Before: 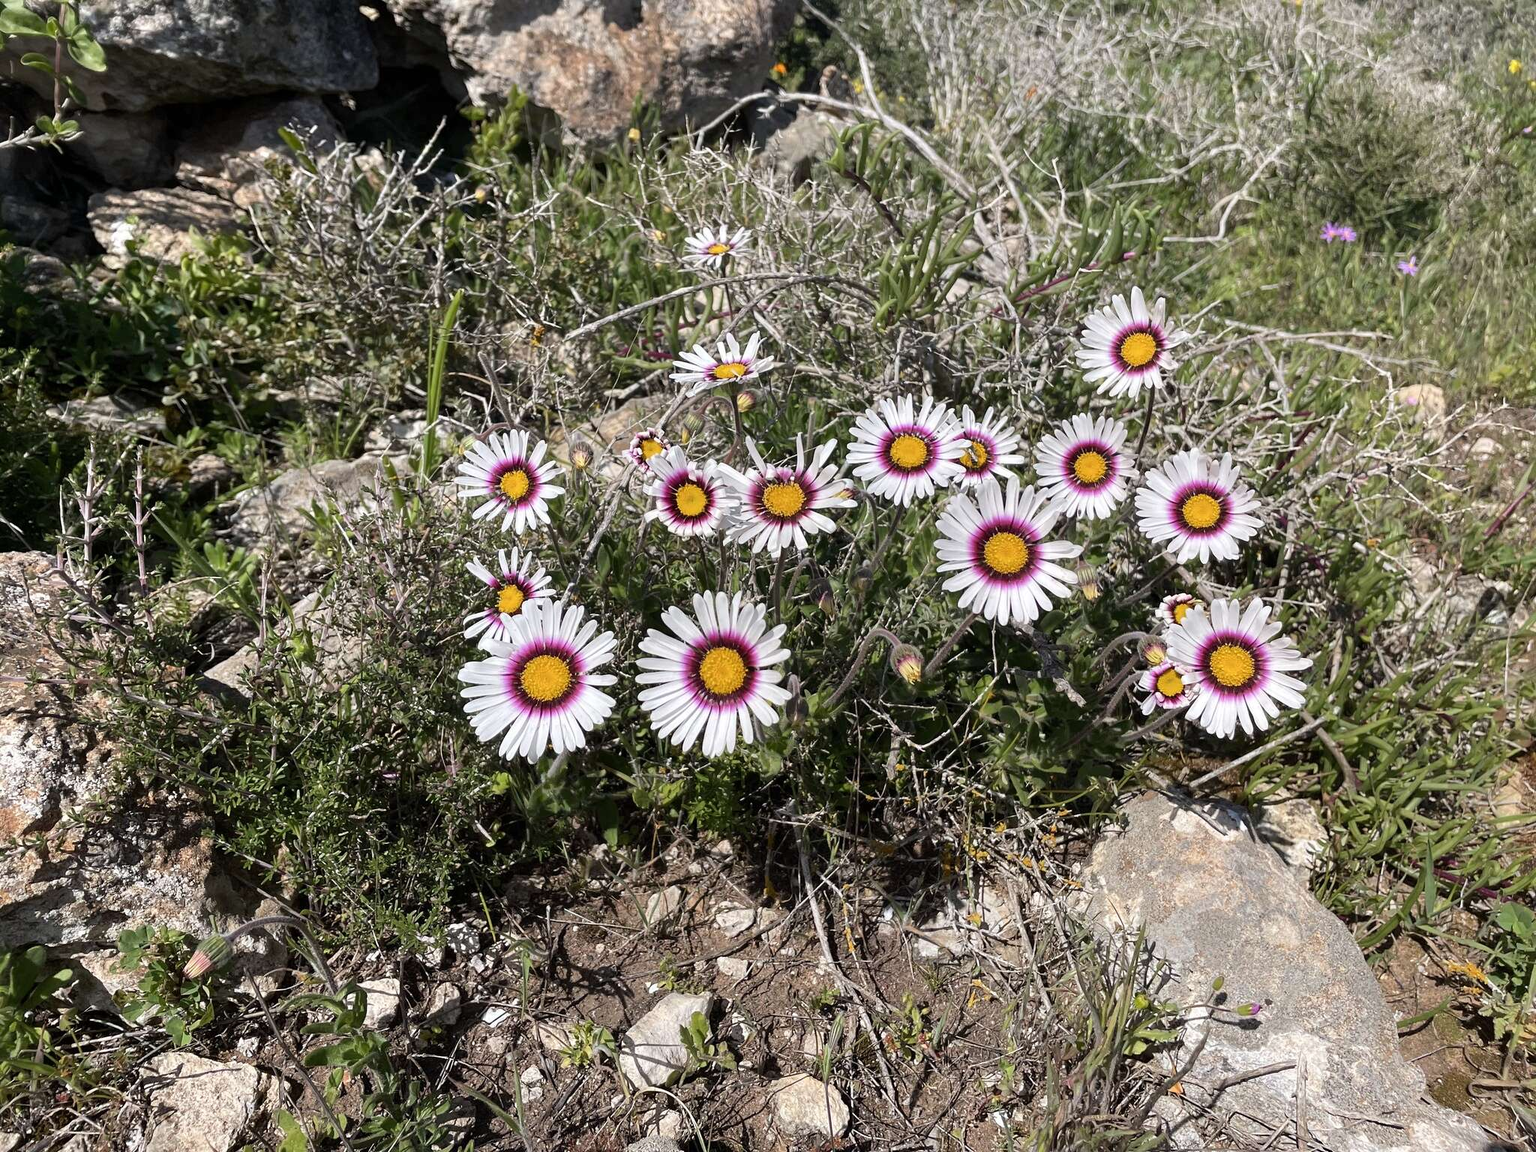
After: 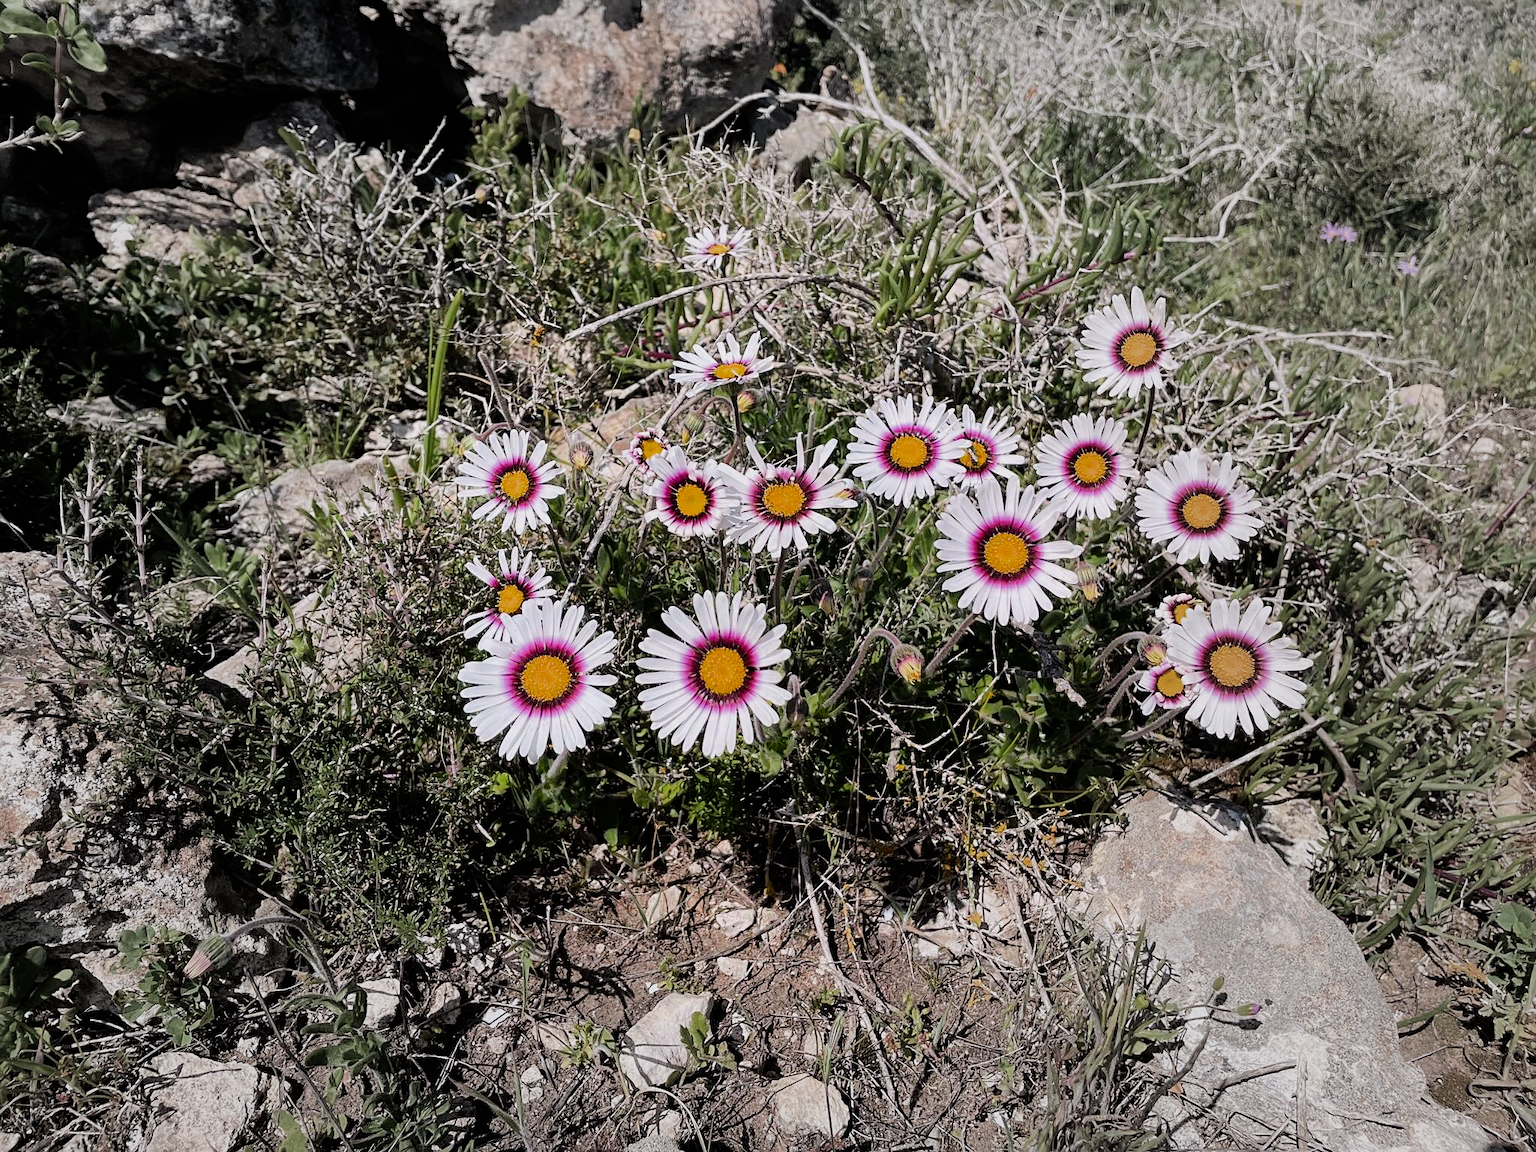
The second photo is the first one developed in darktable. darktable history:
vignetting: fall-off start 39.69%, fall-off radius 39.97%, brightness -0.154
sharpen: amount 0.203
filmic rgb: black relative exposure -7.65 EV, white relative exposure 4.56 EV, hardness 3.61
tone equalizer: -8 EV -1.05 EV, -7 EV -1.05 EV, -6 EV -0.843 EV, -5 EV -0.61 EV, -3 EV 0.563 EV, -2 EV 0.892 EV, -1 EV 1.01 EV, +0 EV 1.07 EV, edges refinement/feathering 500, mask exposure compensation -1.57 EV, preserve details guided filter
shadows and highlights: on, module defaults
color zones: curves: ch0 [(0, 0.444) (0.143, 0.442) (0.286, 0.441) (0.429, 0.441) (0.571, 0.441) (0.714, 0.441) (0.857, 0.442) (1, 0.444)]
color calibration: illuminant custom, x 0.348, y 0.366, temperature 4963.93 K
